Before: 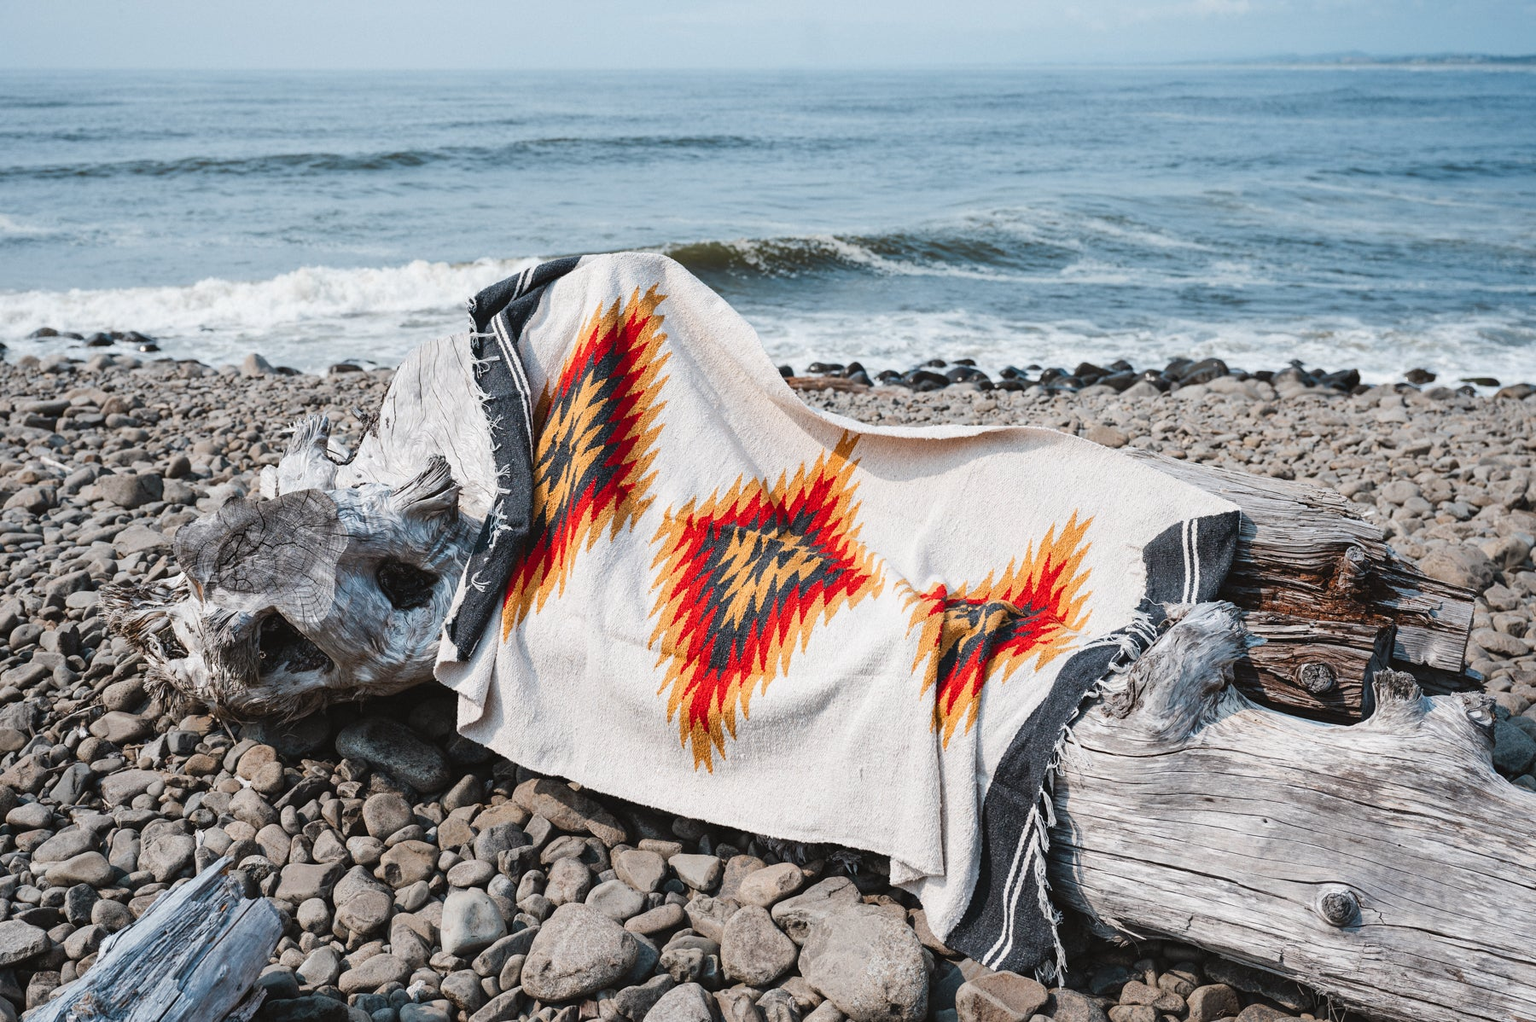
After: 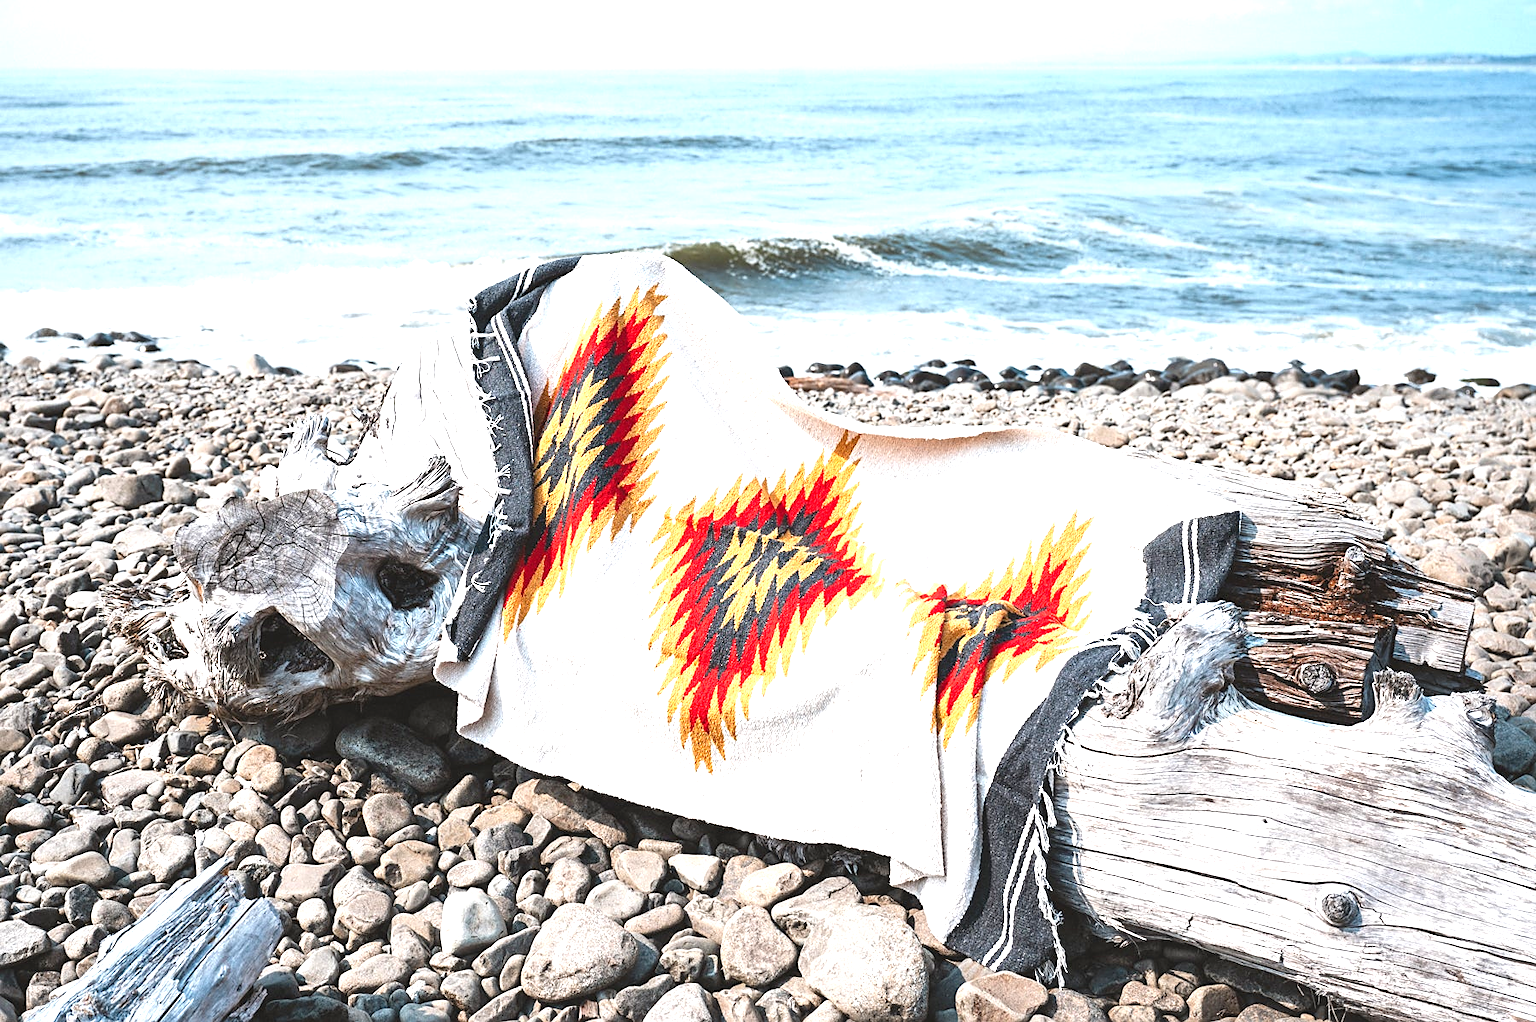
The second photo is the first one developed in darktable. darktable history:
sharpen: radius 1.864, amount 0.398, threshold 1.271
exposure: black level correction 0, exposure 1.2 EV, compensate exposure bias true, compensate highlight preservation false
